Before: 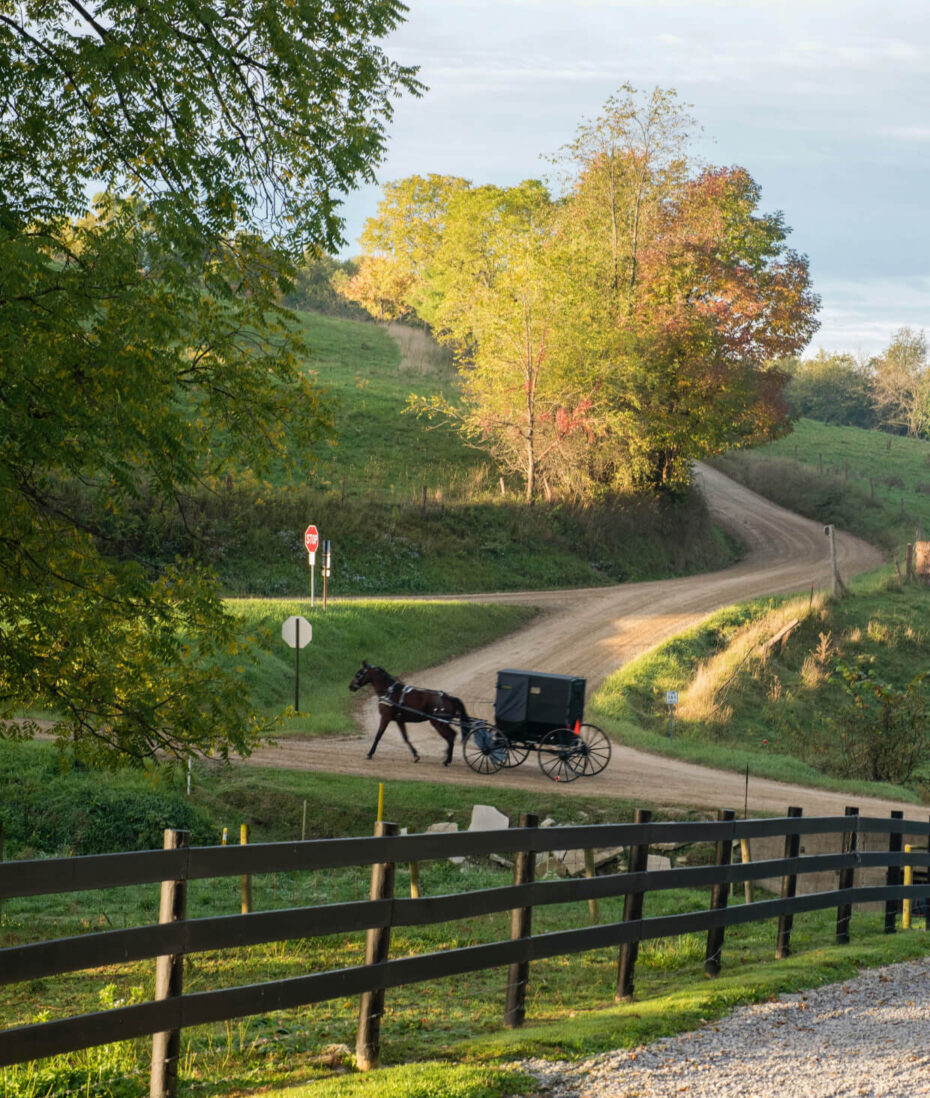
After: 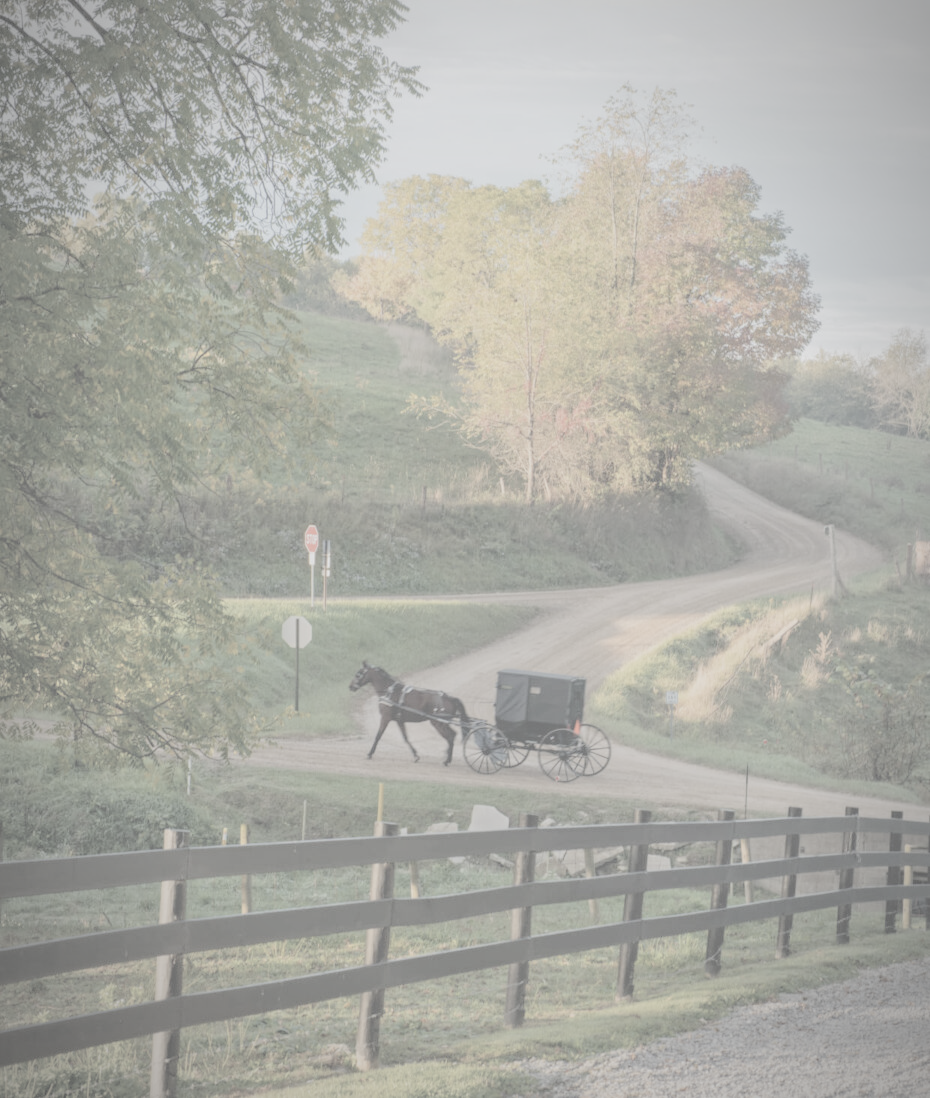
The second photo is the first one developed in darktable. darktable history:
vignetting: fall-off radius 60%, automatic ratio true
contrast brightness saturation: contrast -0.32, brightness 0.75, saturation -0.78
tone equalizer: -8 EV 0.25 EV, -7 EV 0.417 EV, -6 EV 0.417 EV, -5 EV 0.25 EV, -3 EV -0.25 EV, -2 EV -0.417 EV, -1 EV -0.417 EV, +0 EV -0.25 EV, edges refinement/feathering 500, mask exposure compensation -1.57 EV, preserve details guided filter
